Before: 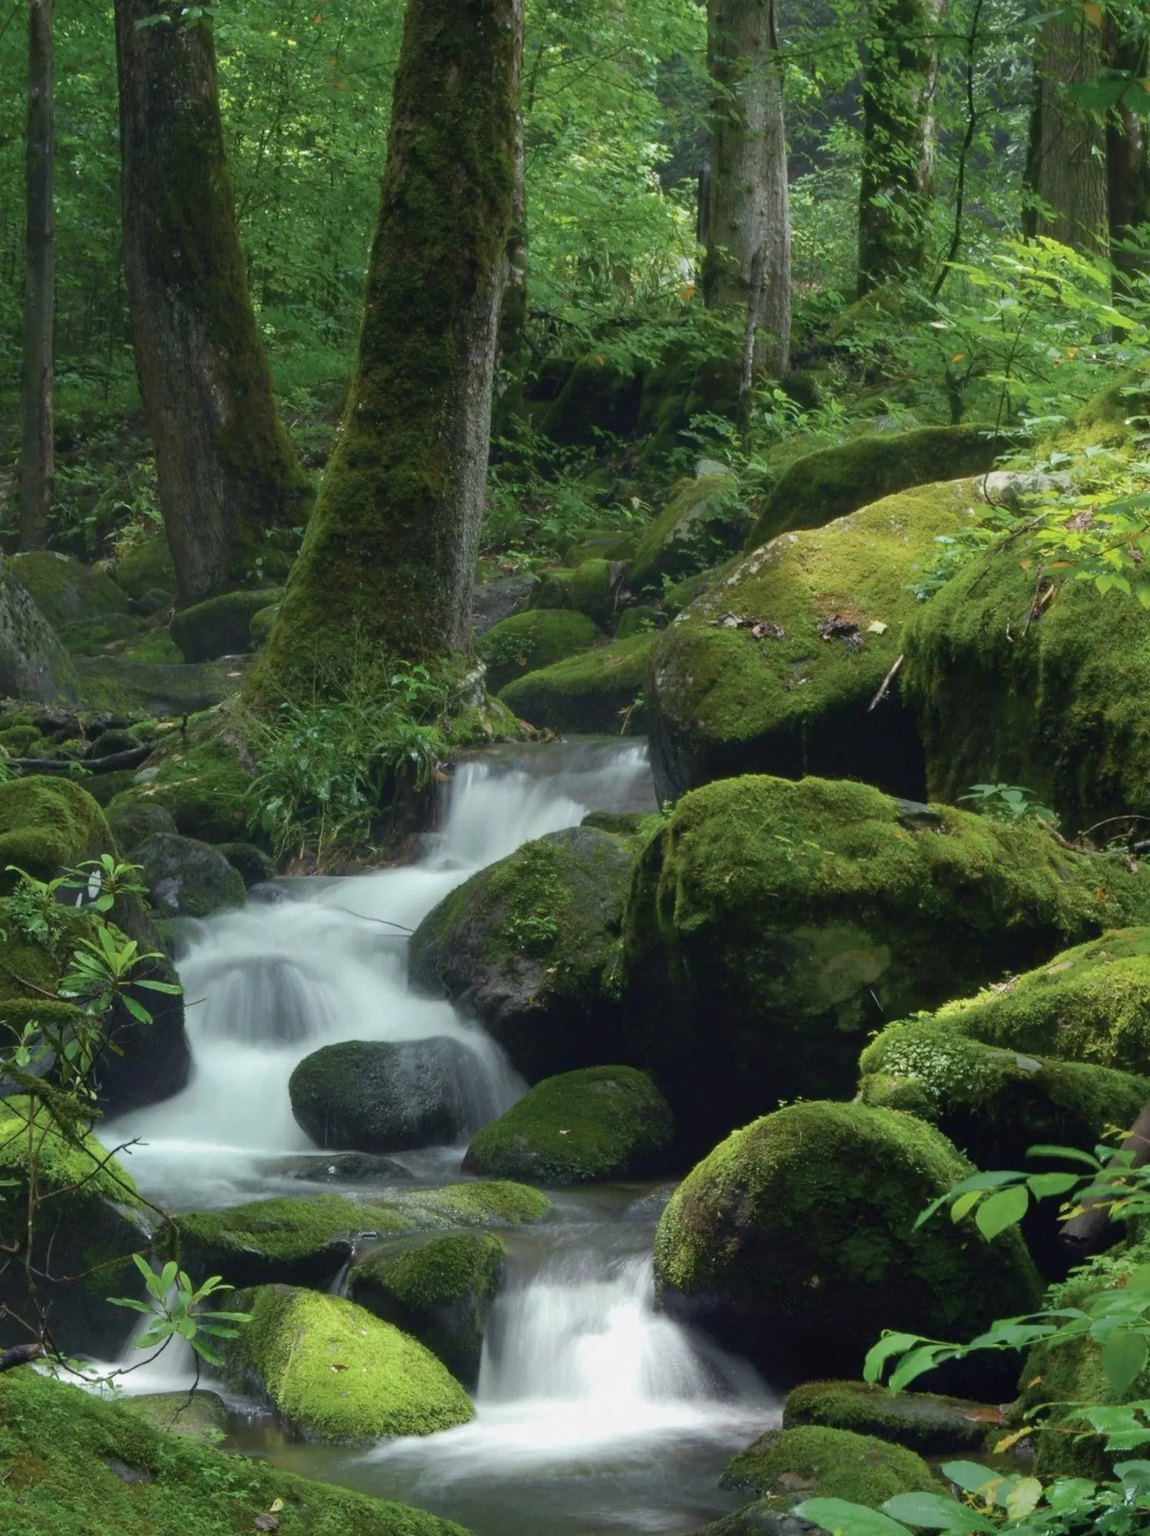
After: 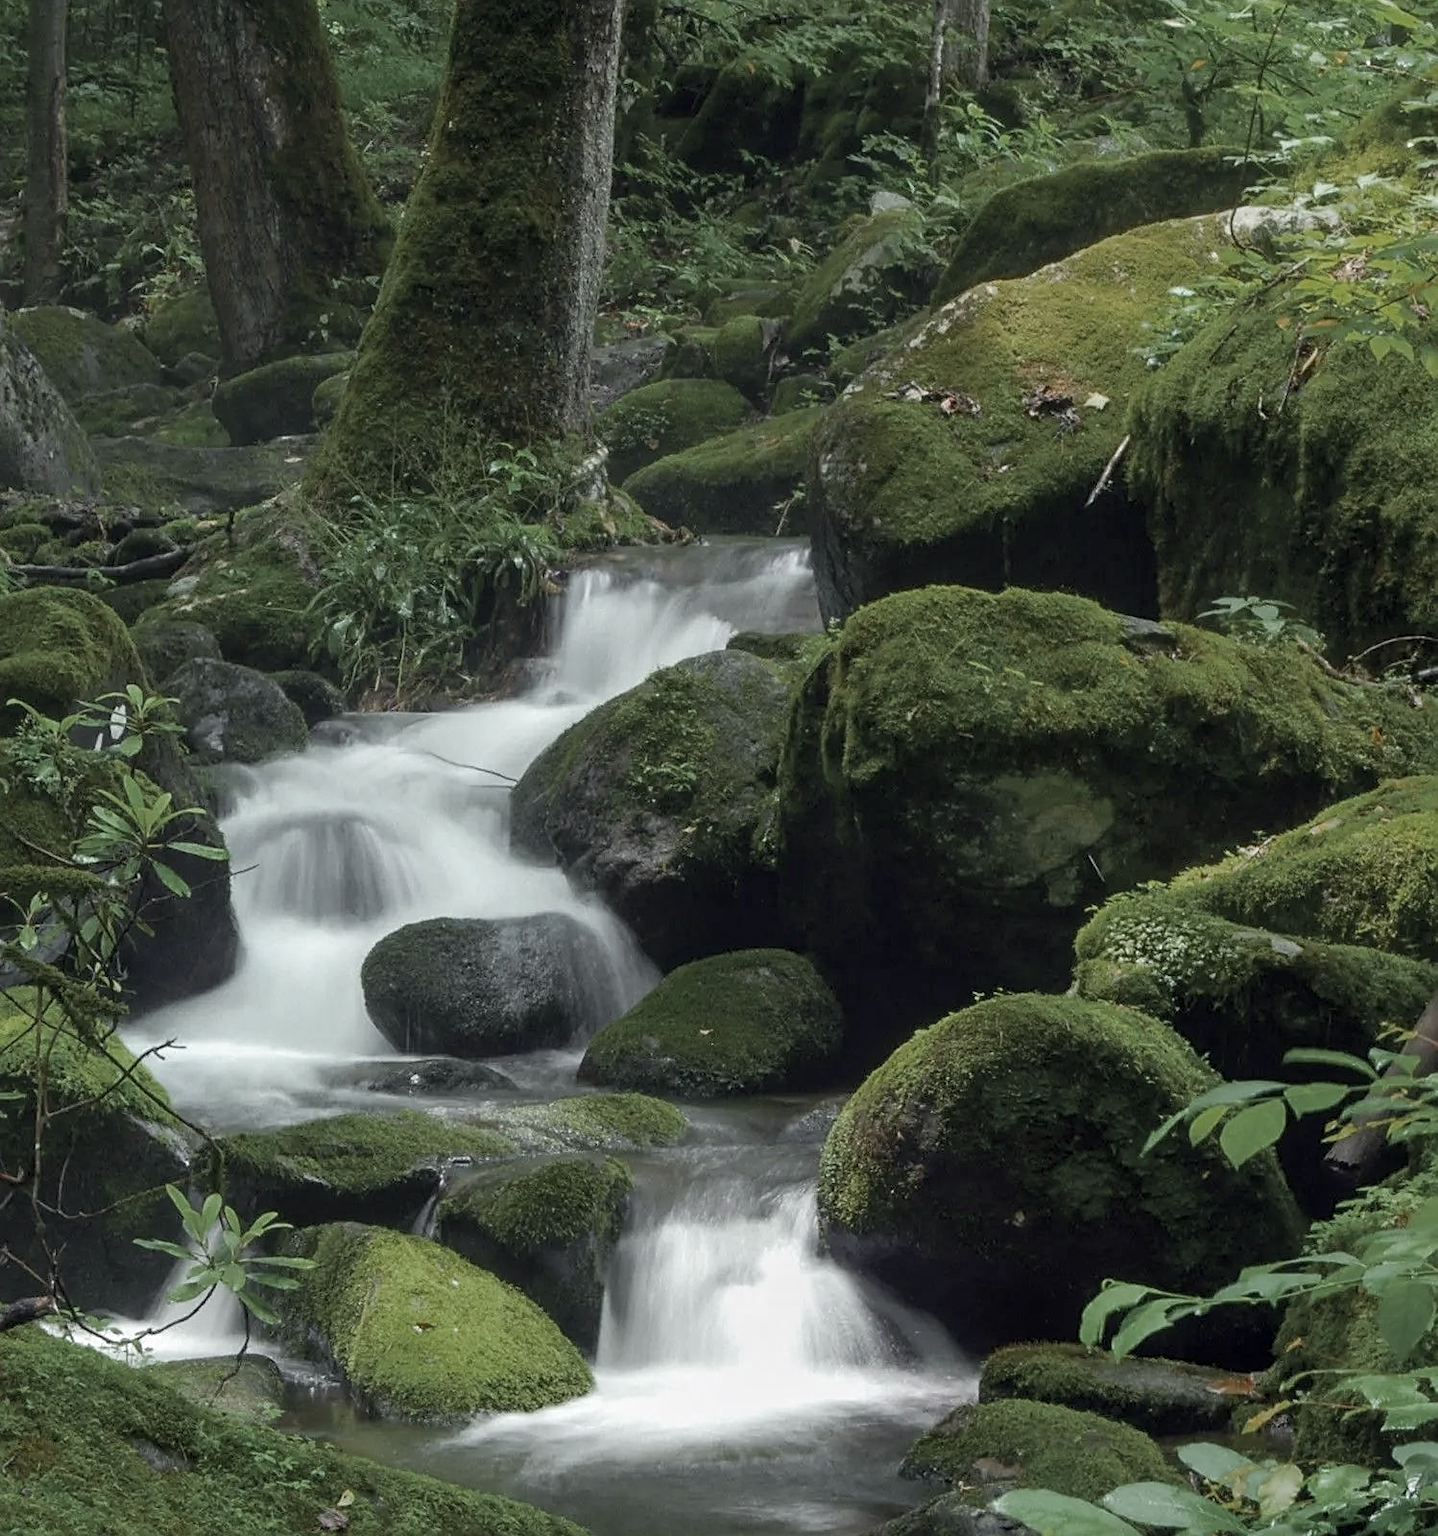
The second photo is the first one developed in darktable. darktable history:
base curve: curves: ch0 [(0, 0) (0.472, 0.508) (1, 1)], preserve colors none
sharpen: on, module defaults
crop and rotate: top 19.955%
local contrast: on, module defaults
color zones: curves: ch0 [(0, 0.48) (0.209, 0.398) (0.305, 0.332) (0.429, 0.493) (0.571, 0.5) (0.714, 0.5) (0.857, 0.5) (1, 0.48)]; ch1 [(0, 0.736) (0.143, 0.625) (0.225, 0.371) (0.429, 0.256) (0.571, 0.241) (0.714, 0.213) (0.857, 0.48) (1, 0.736)]; ch2 [(0, 0.448) (0.143, 0.498) (0.286, 0.5) (0.429, 0.5) (0.571, 0.5) (0.714, 0.5) (0.857, 0.5) (1, 0.448)]
